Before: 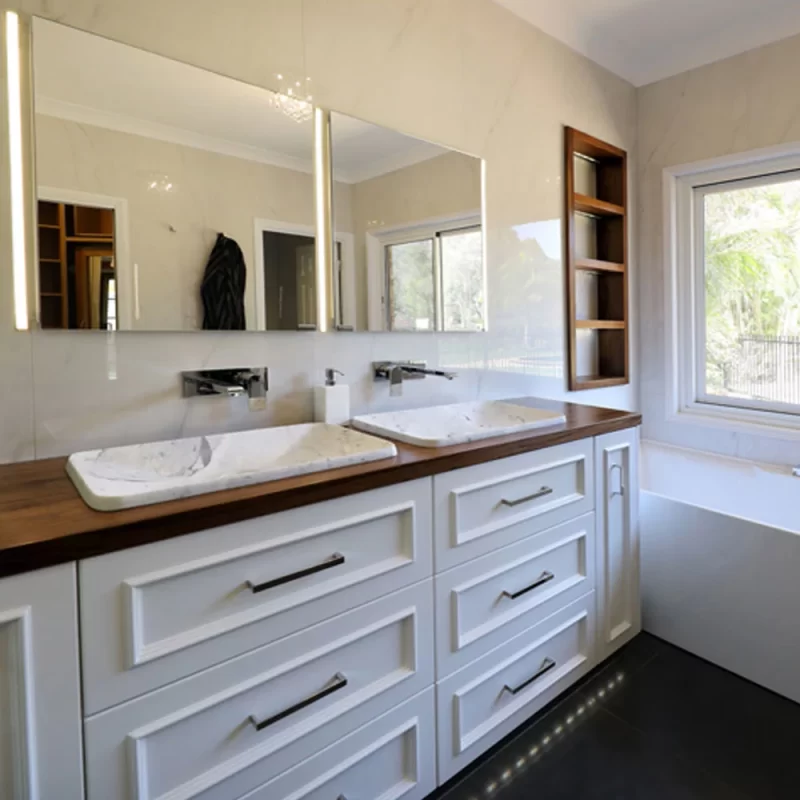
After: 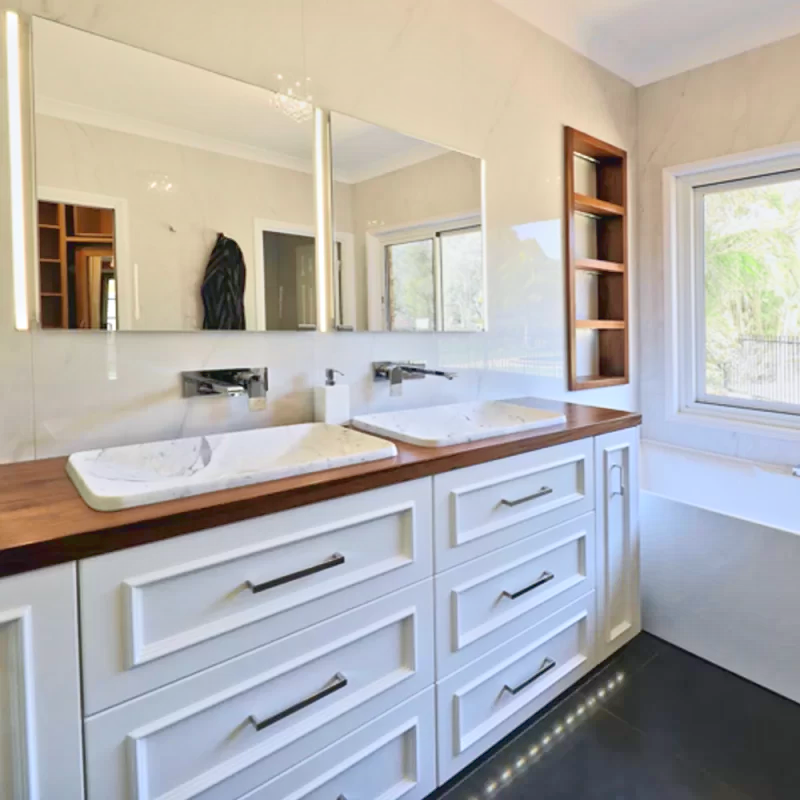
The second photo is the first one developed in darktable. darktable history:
tone curve: curves: ch0 [(0, 0.045) (0.155, 0.169) (0.46, 0.466) (0.751, 0.788) (1, 0.961)]; ch1 [(0, 0) (0.43, 0.408) (0.472, 0.469) (0.505, 0.503) (0.553, 0.563) (0.592, 0.581) (0.631, 0.625) (1, 1)]; ch2 [(0, 0) (0.505, 0.495) (0.55, 0.557) (0.583, 0.573) (1, 1)], color space Lab, independent channels, preserve colors none
tone equalizer: -8 EV 2 EV, -7 EV 2 EV, -6 EV 2 EV, -5 EV 2 EV, -4 EV 2 EV, -3 EV 1.5 EV, -2 EV 1 EV, -1 EV 0.5 EV
